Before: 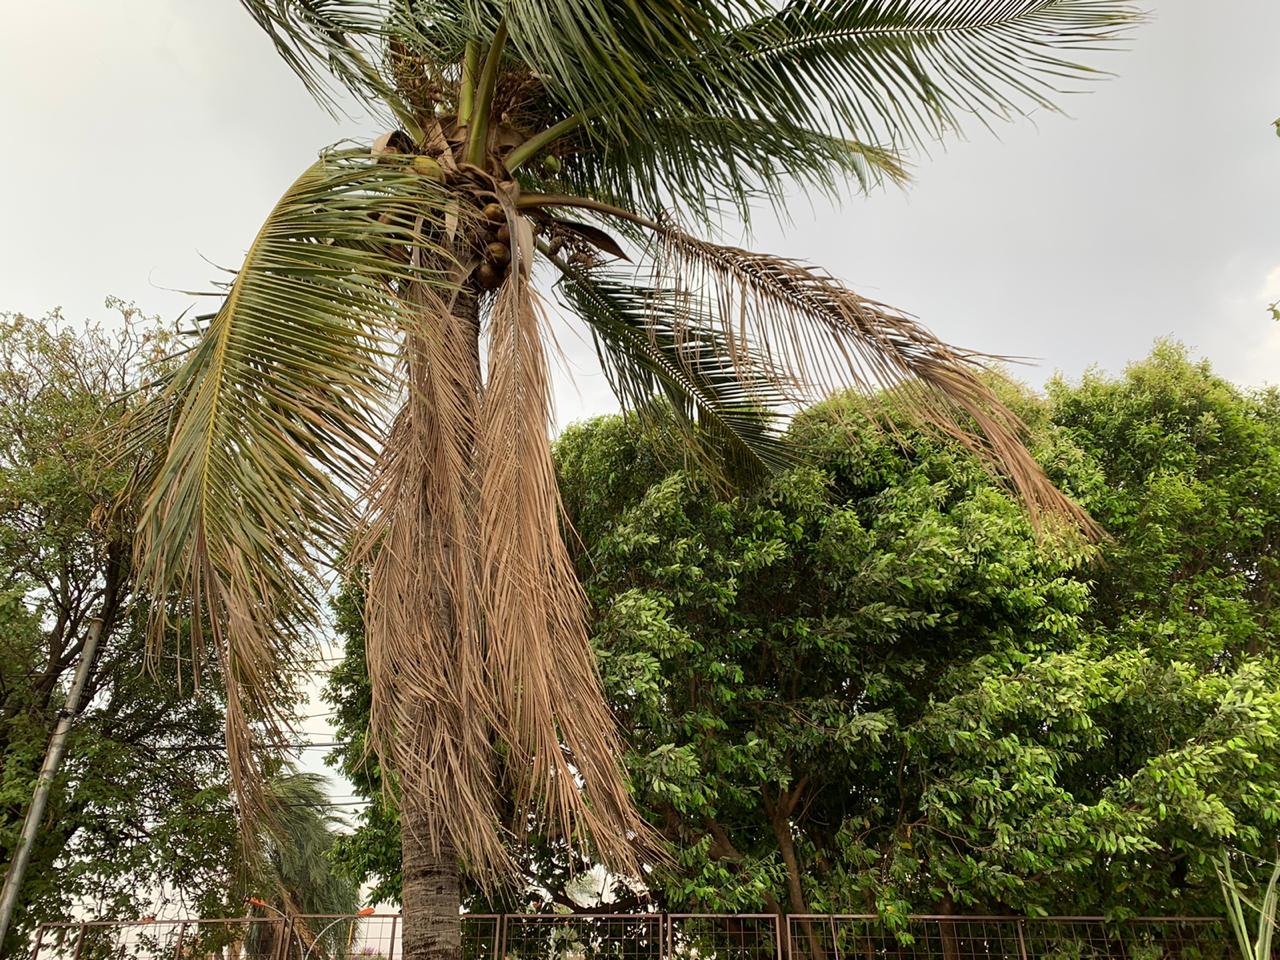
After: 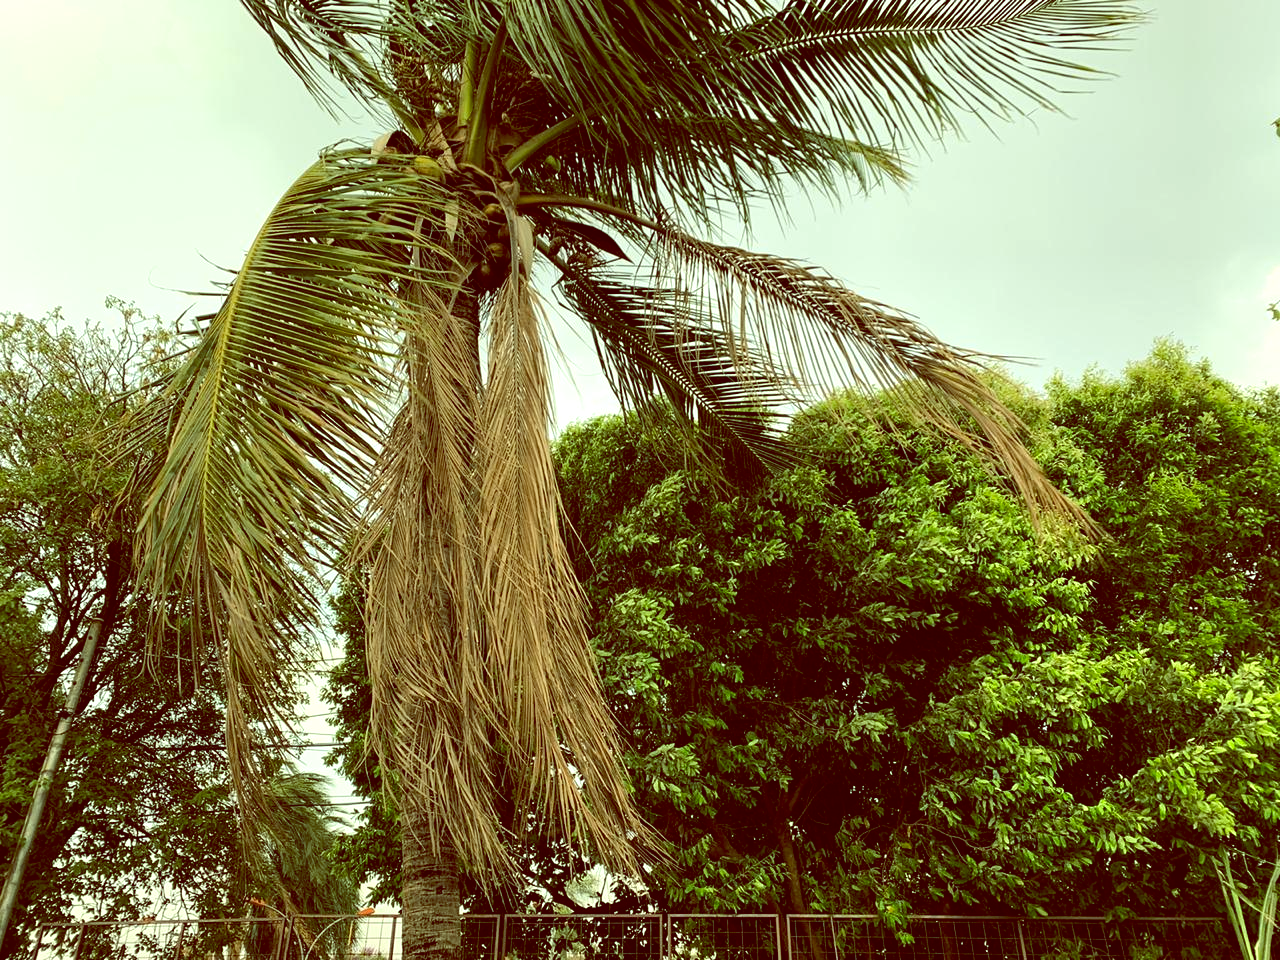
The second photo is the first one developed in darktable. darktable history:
color balance: lift [1, 1.015, 0.987, 0.985], gamma [1, 0.959, 1.042, 0.958], gain [0.927, 0.938, 1.072, 0.928], contrast 1.5%
tone equalizer: -8 EV -0.417 EV, -7 EV -0.389 EV, -6 EV -0.333 EV, -5 EV -0.222 EV, -3 EV 0.222 EV, -2 EV 0.333 EV, -1 EV 0.389 EV, +0 EV 0.417 EV, edges refinement/feathering 500, mask exposure compensation -1.57 EV, preserve details no
